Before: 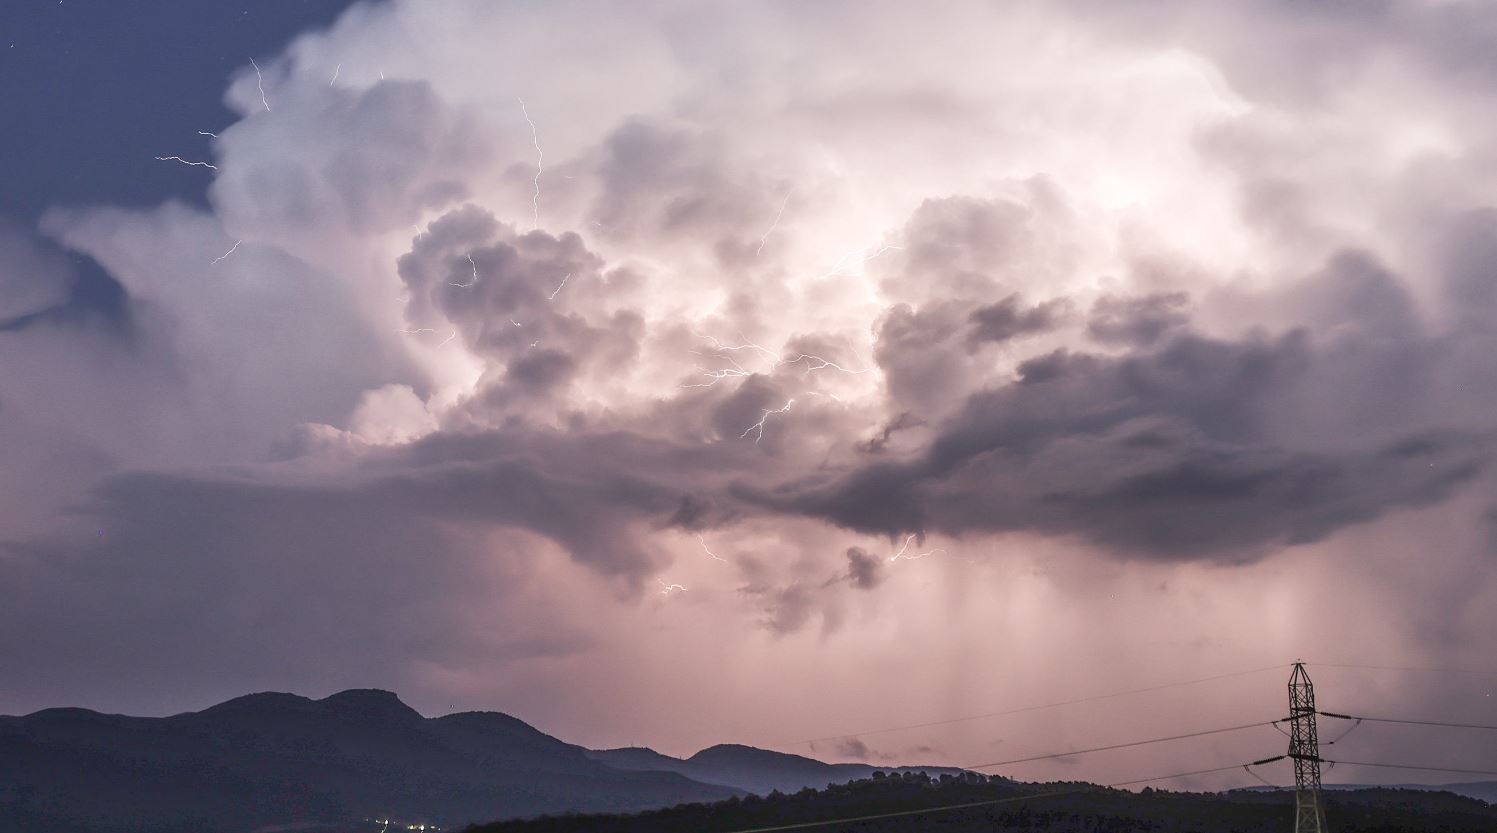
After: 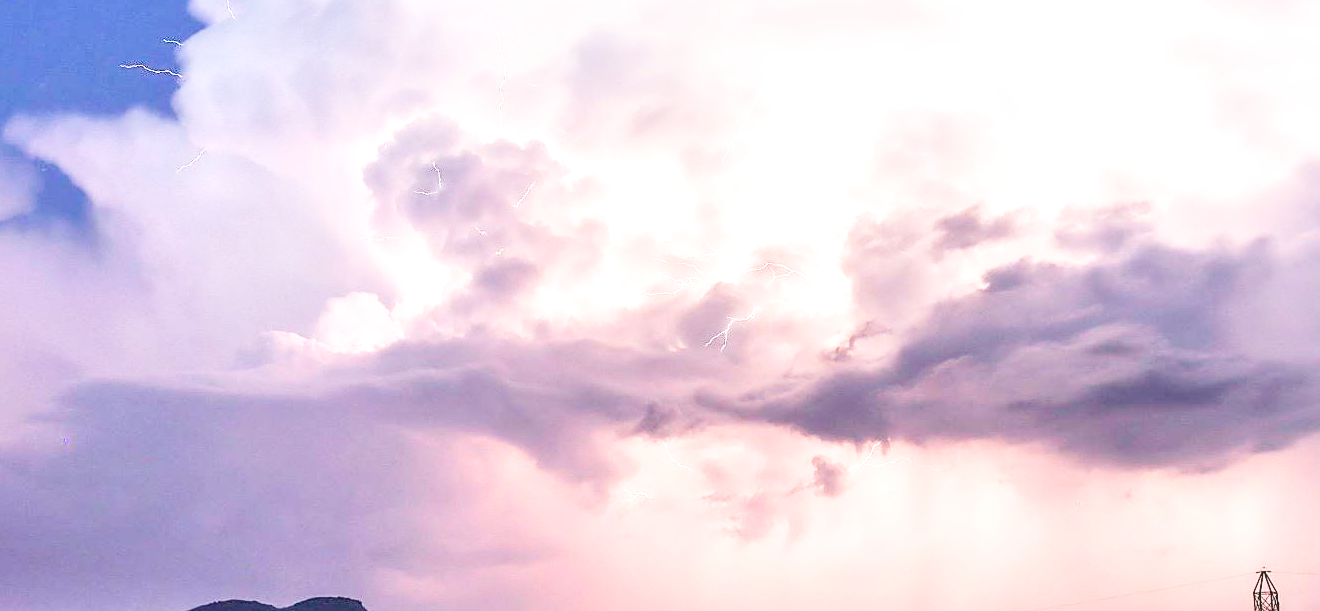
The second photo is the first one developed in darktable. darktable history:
base curve: curves: ch0 [(0, 0.003) (0.001, 0.002) (0.006, 0.004) (0.02, 0.022) (0.048, 0.086) (0.094, 0.234) (0.162, 0.431) (0.258, 0.629) (0.385, 0.8) (0.548, 0.918) (0.751, 0.988) (1, 1)], preserve colors none
crop and rotate: left 2.38%, top 11.085%, right 9.389%, bottom 15.541%
local contrast: detail 130%
contrast brightness saturation: contrast 0.069, brightness 0.178, saturation 0.414
sharpen: on, module defaults
